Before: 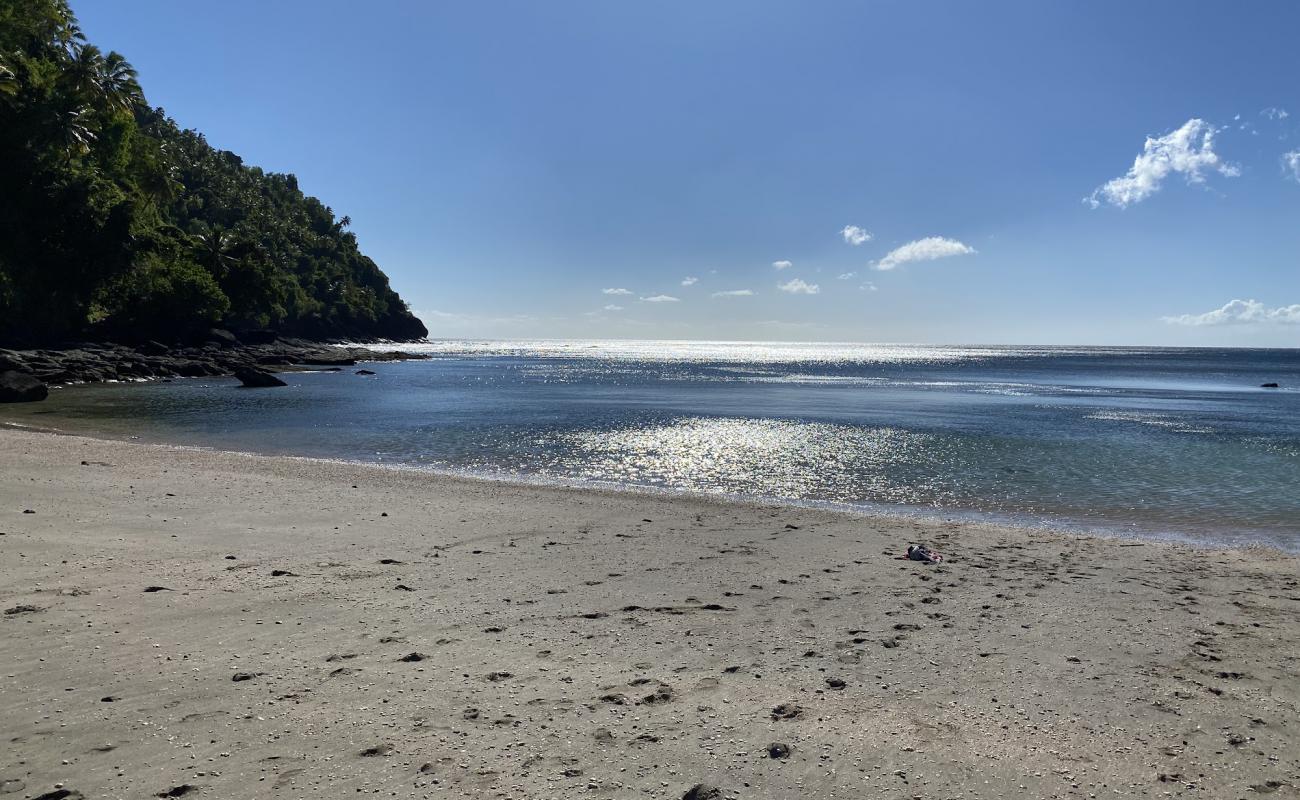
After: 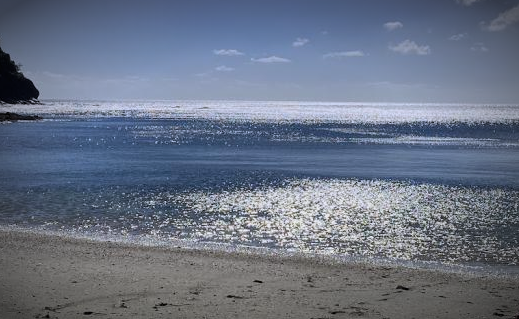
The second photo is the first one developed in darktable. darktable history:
graduated density: hue 238.83°, saturation 50%
crop: left 30%, top 30%, right 30%, bottom 30%
shadows and highlights: shadows 5, soften with gaussian
exposure: compensate highlight preservation false
vignetting: fall-off start 67.5%, fall-off radius 67.23%, brightness -0.813, automatic ratio true
